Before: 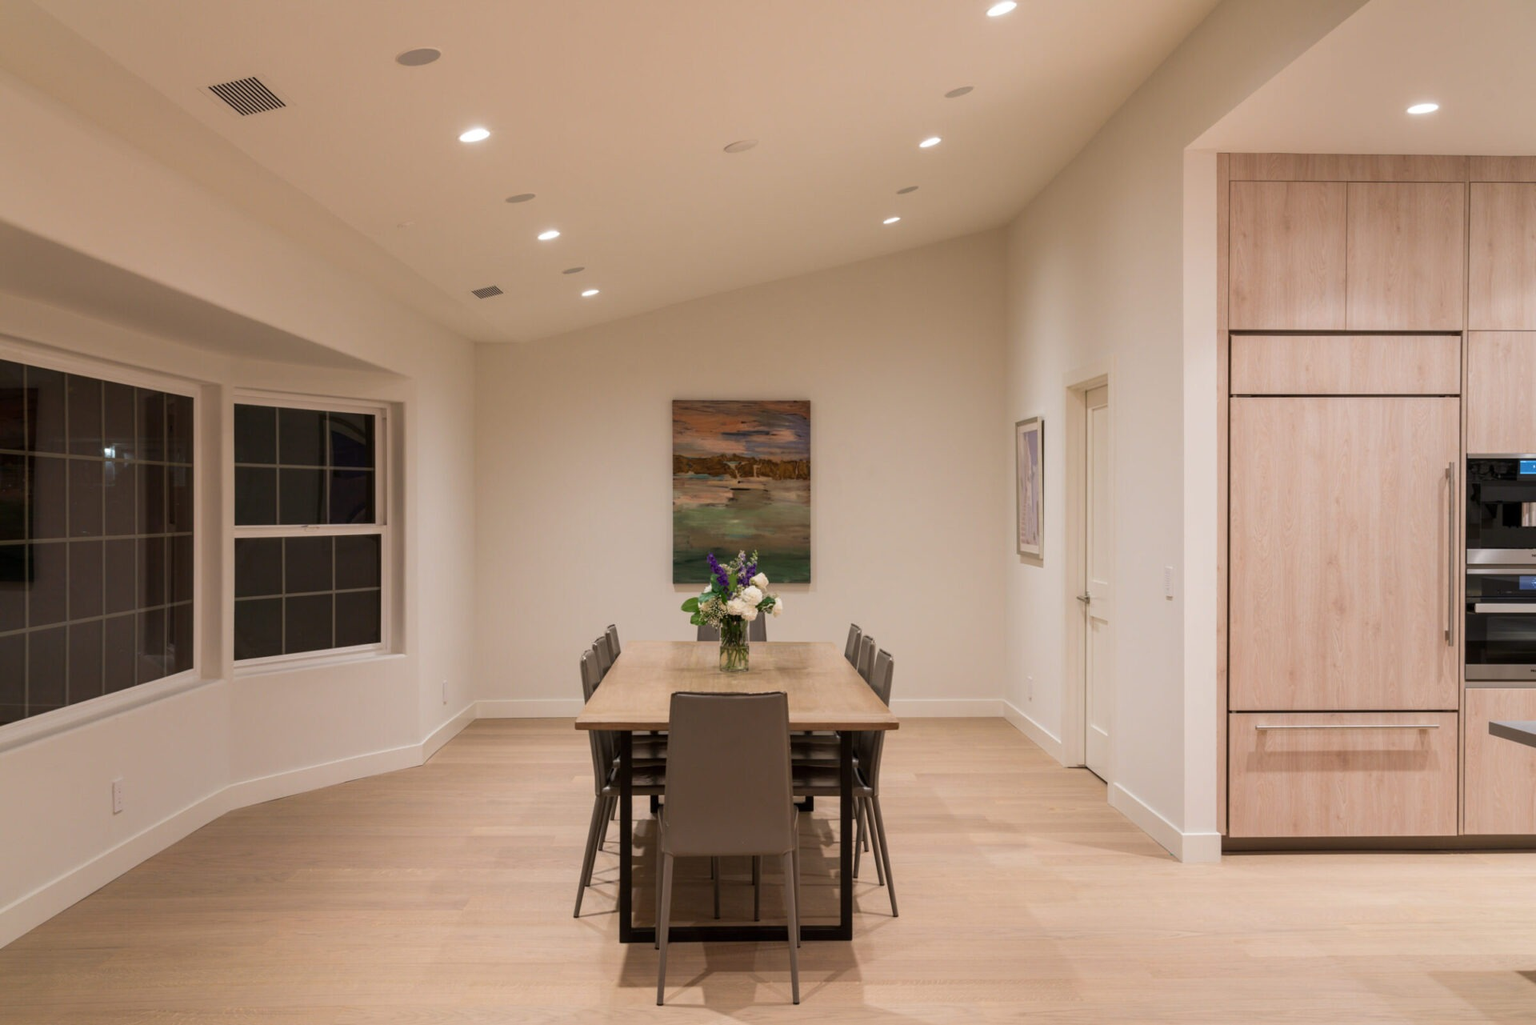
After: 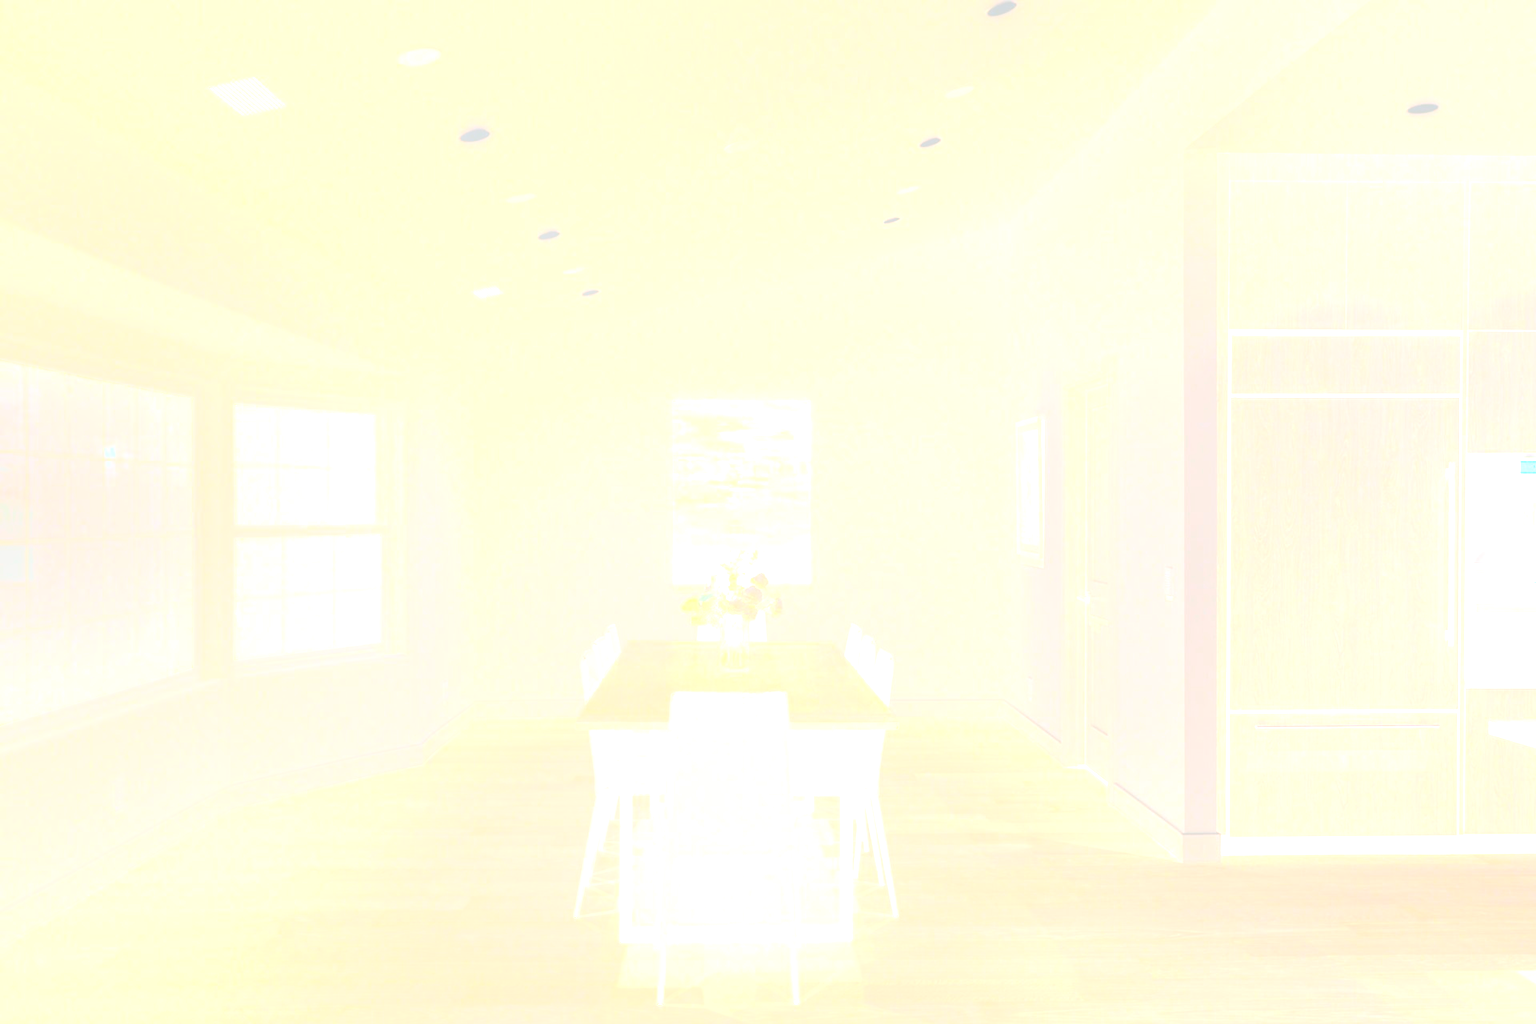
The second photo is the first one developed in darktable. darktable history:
exposure: black level correction 0, exposure 1 EV, compensate exposure bias true, compensate highlight preservation false
haze removal: compatibility mode true, adaptive false
bloom: size 70%, threshold 25%, strength 70%
